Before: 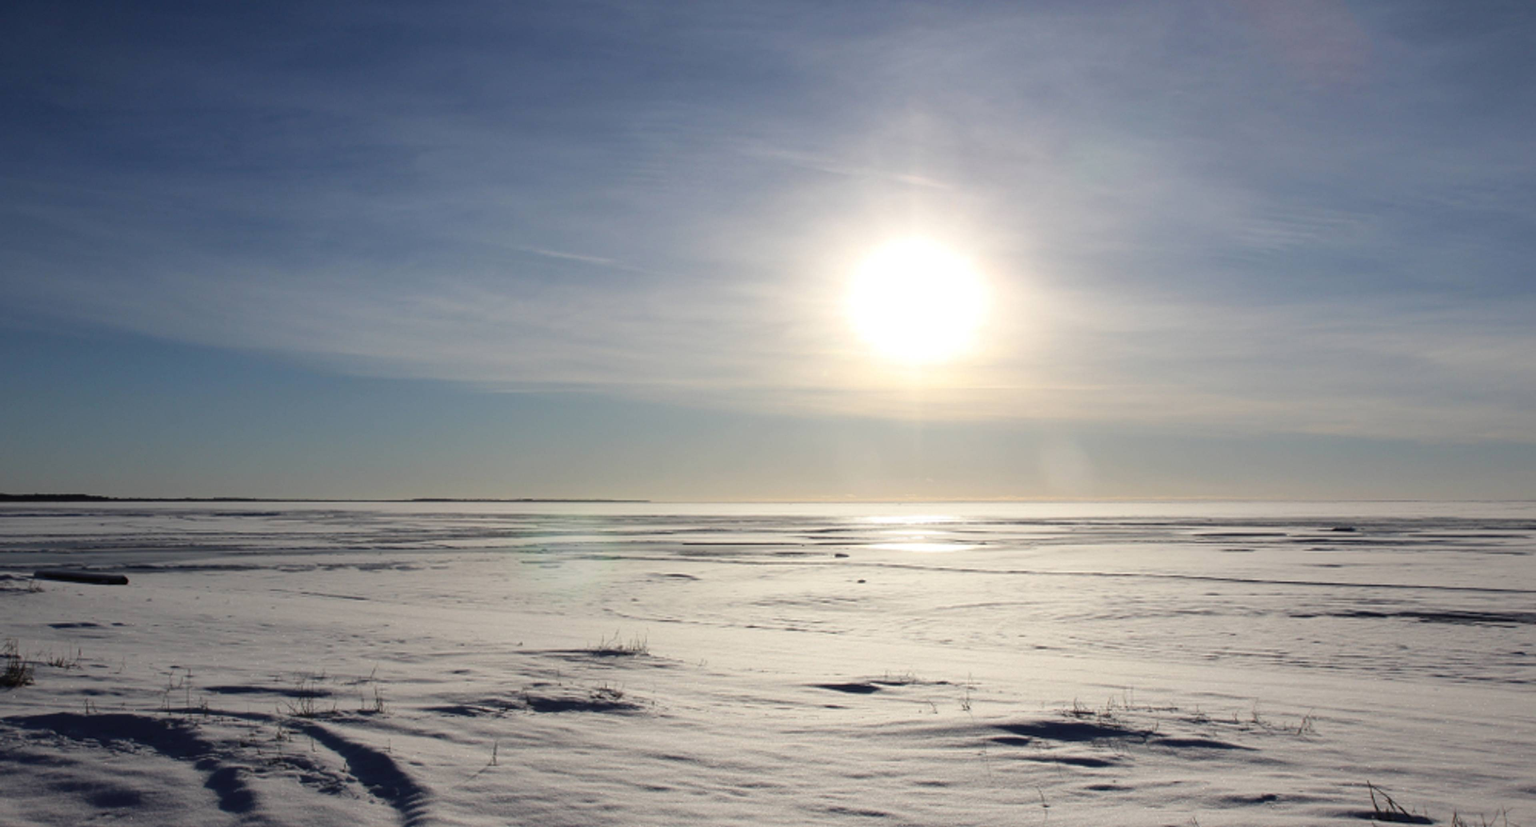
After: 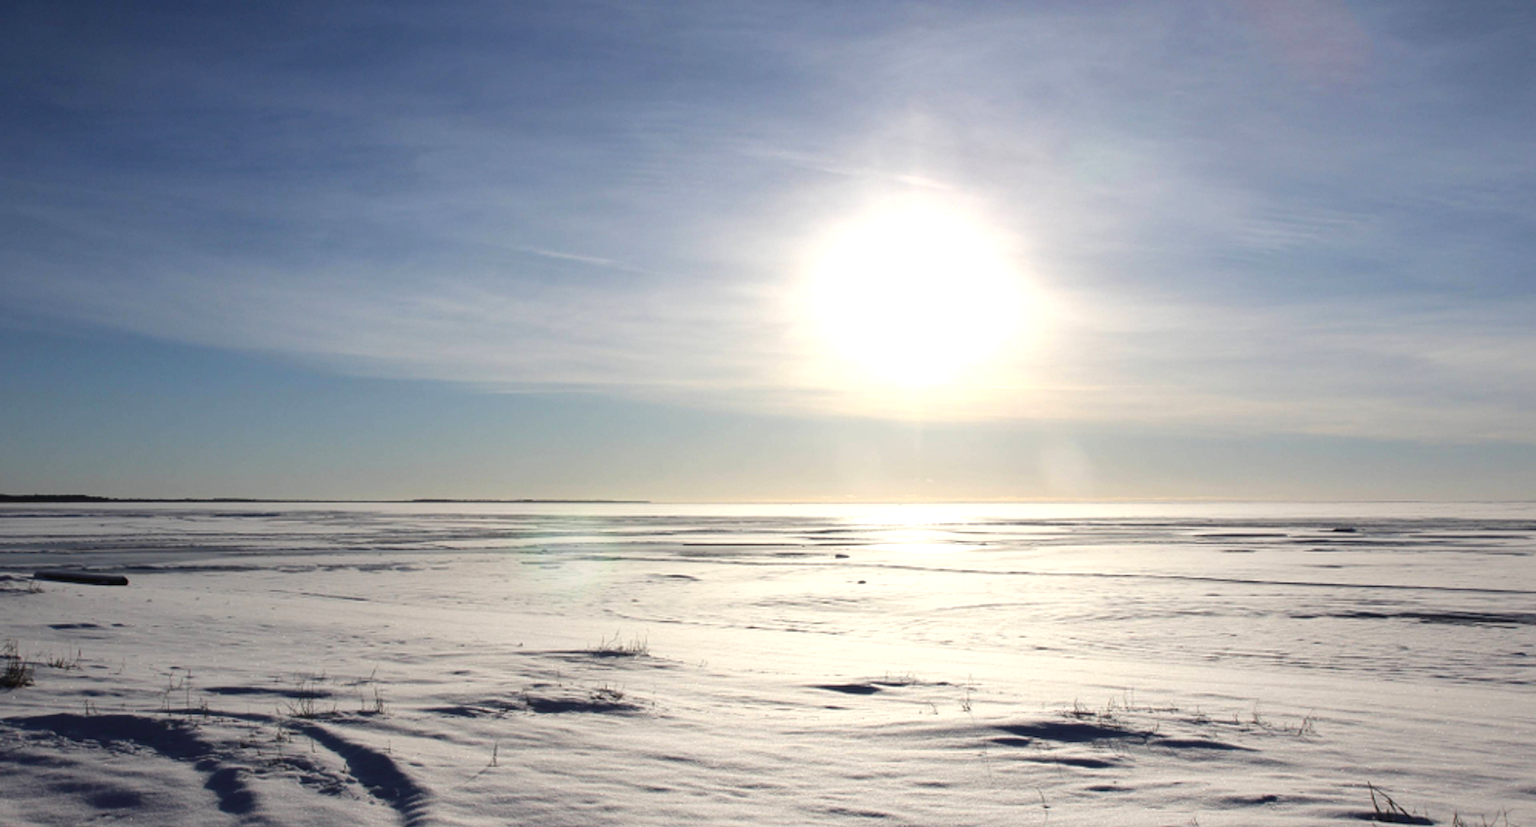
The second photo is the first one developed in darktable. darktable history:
crop: left 0.032%
exposure: exposure 0.508 EV, compensate highlight preservation false
